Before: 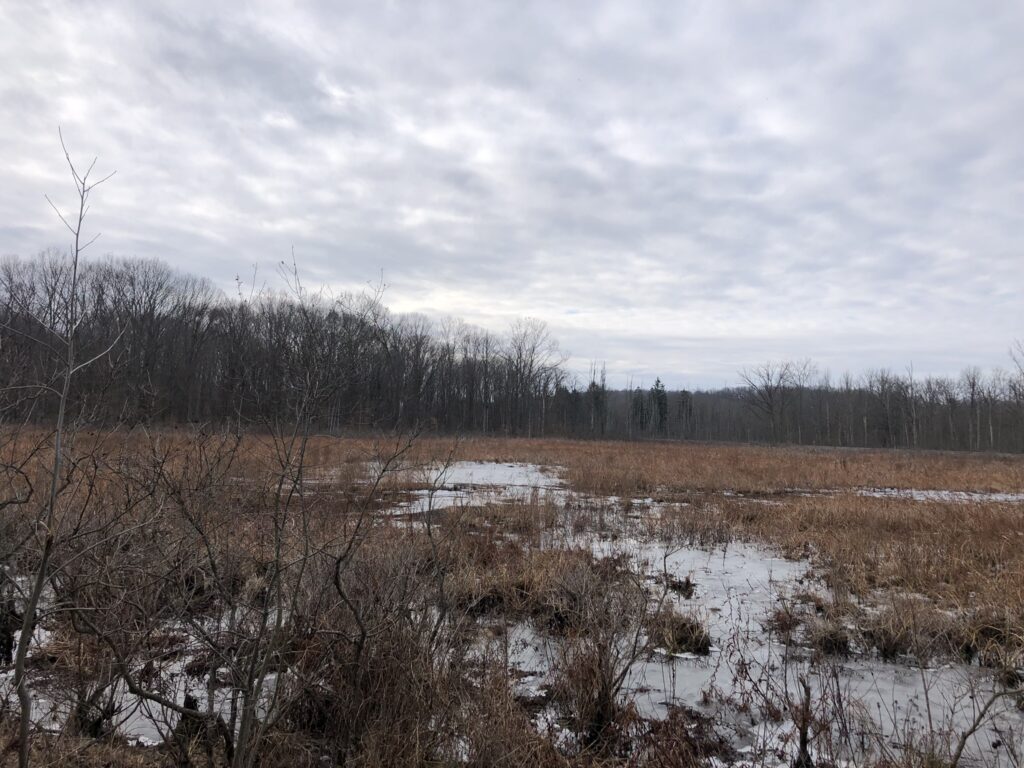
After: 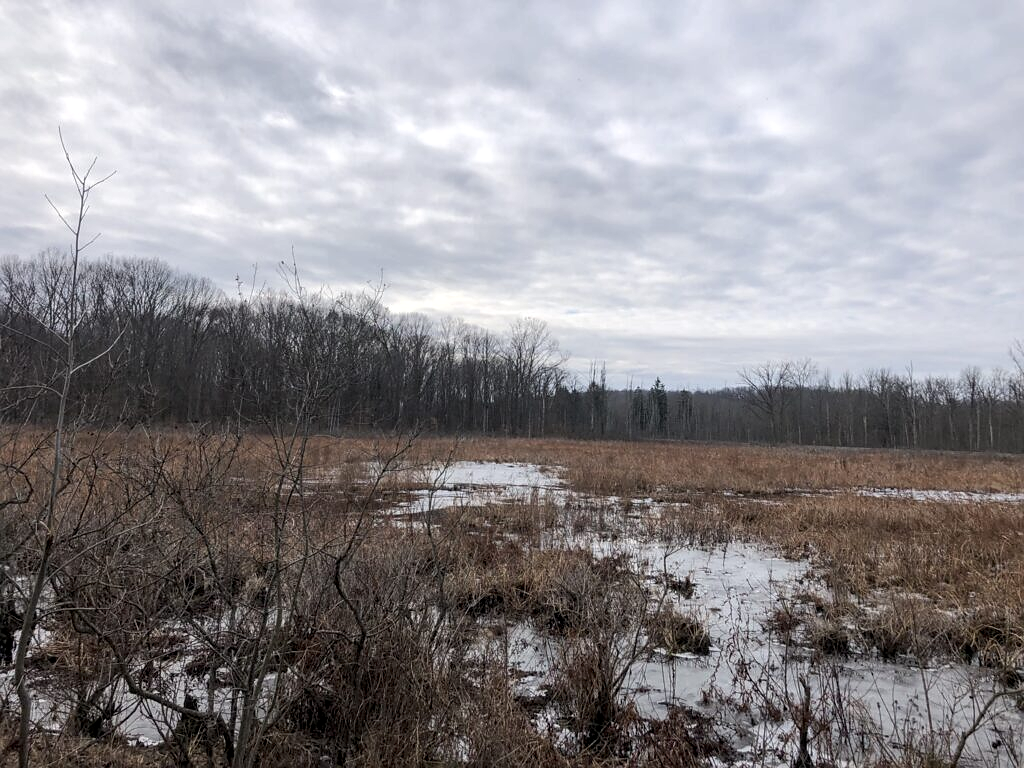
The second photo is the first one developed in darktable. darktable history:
local contrast: detail 130%
sharpen: radius 1
